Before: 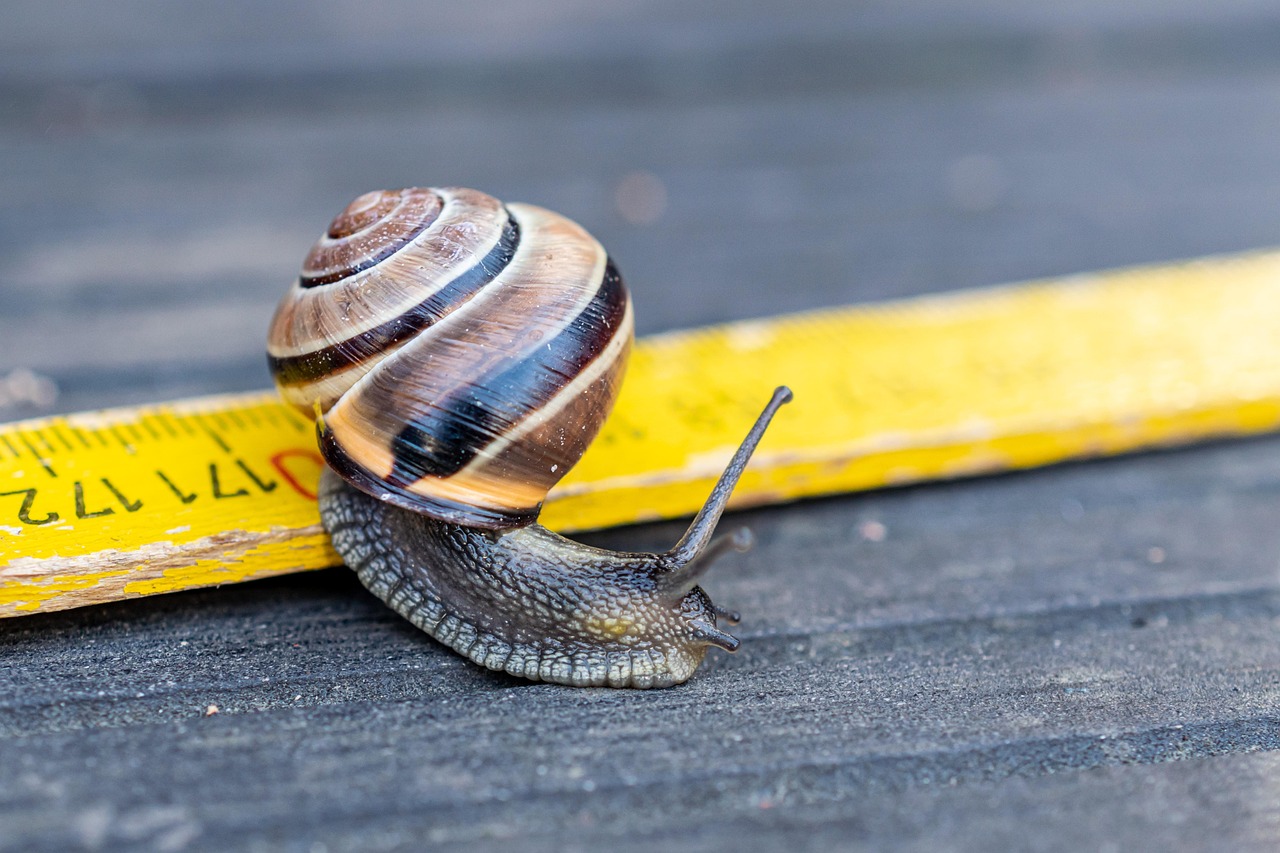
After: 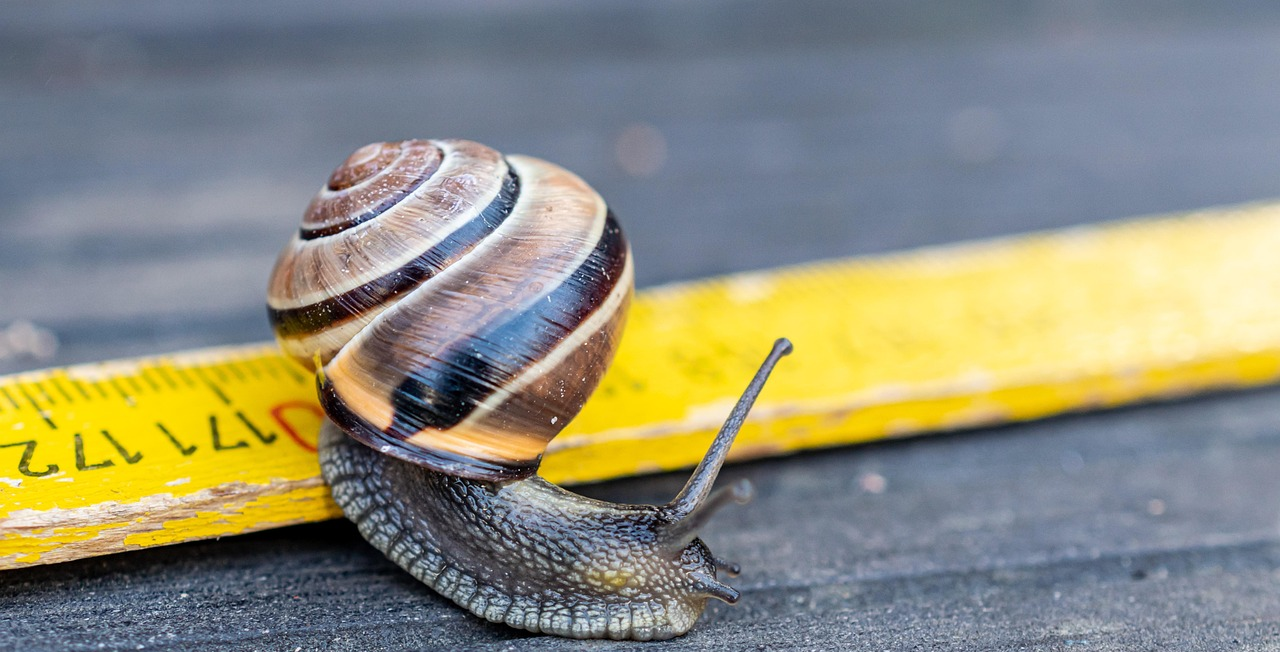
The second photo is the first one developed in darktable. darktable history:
crop: top 5.735%, bottom 17.736%
